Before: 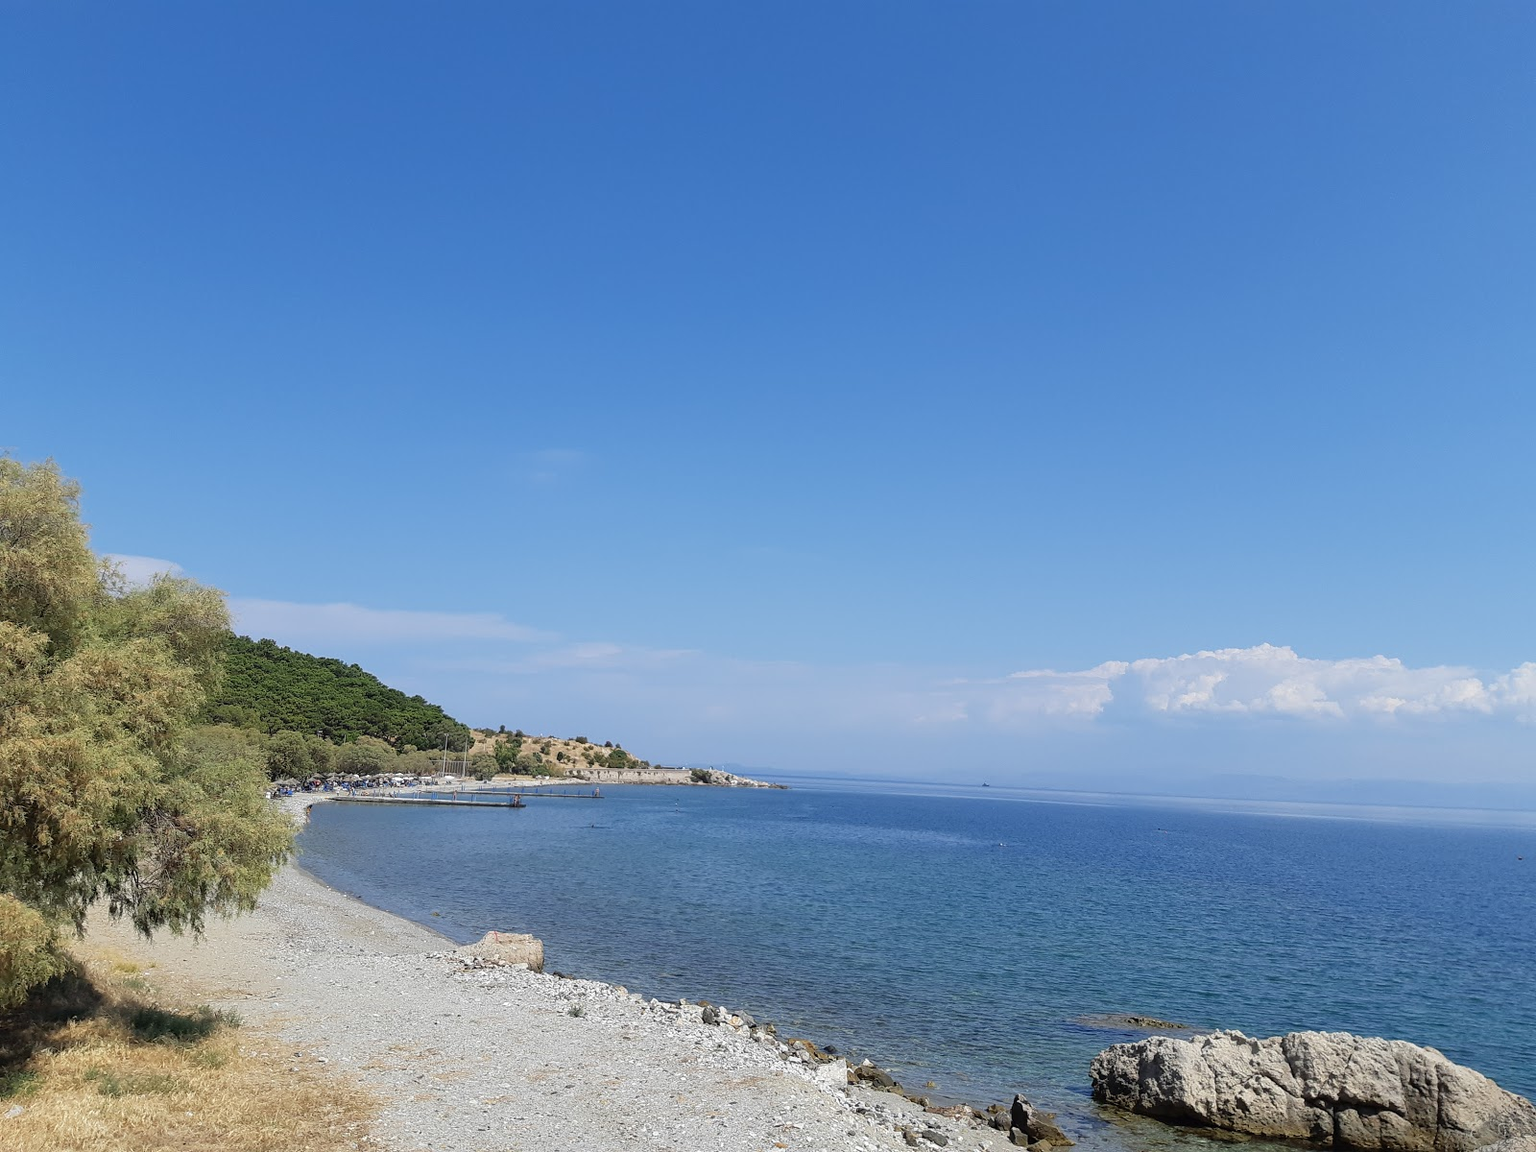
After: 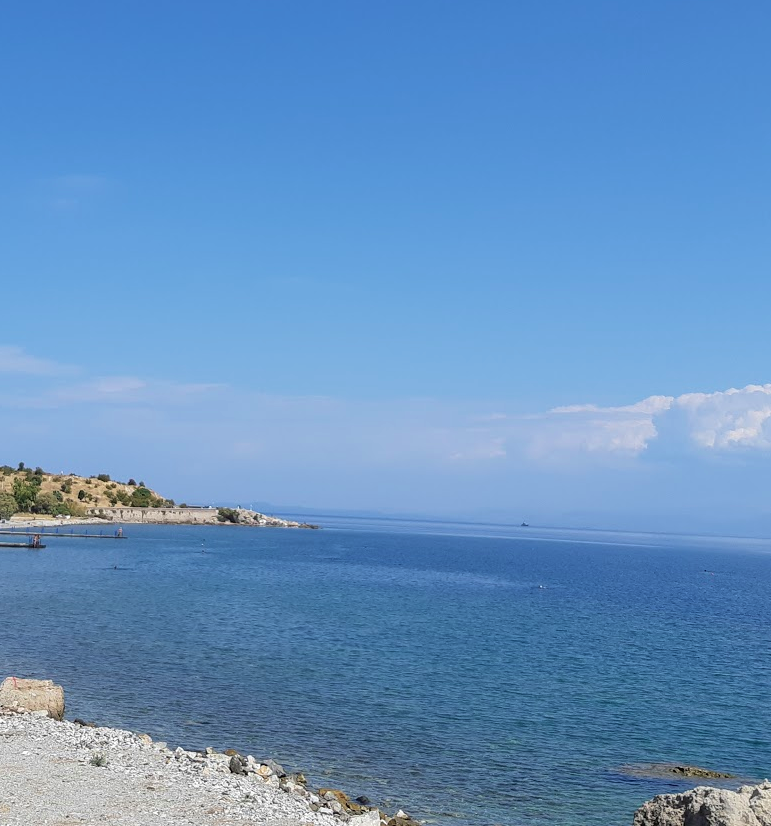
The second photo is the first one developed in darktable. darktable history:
crop: left 31.403%, top 24.498%, right 20.324%, bottom 6.236%
exposure: compensate highlight preservation false
velvia: on, module defaults
